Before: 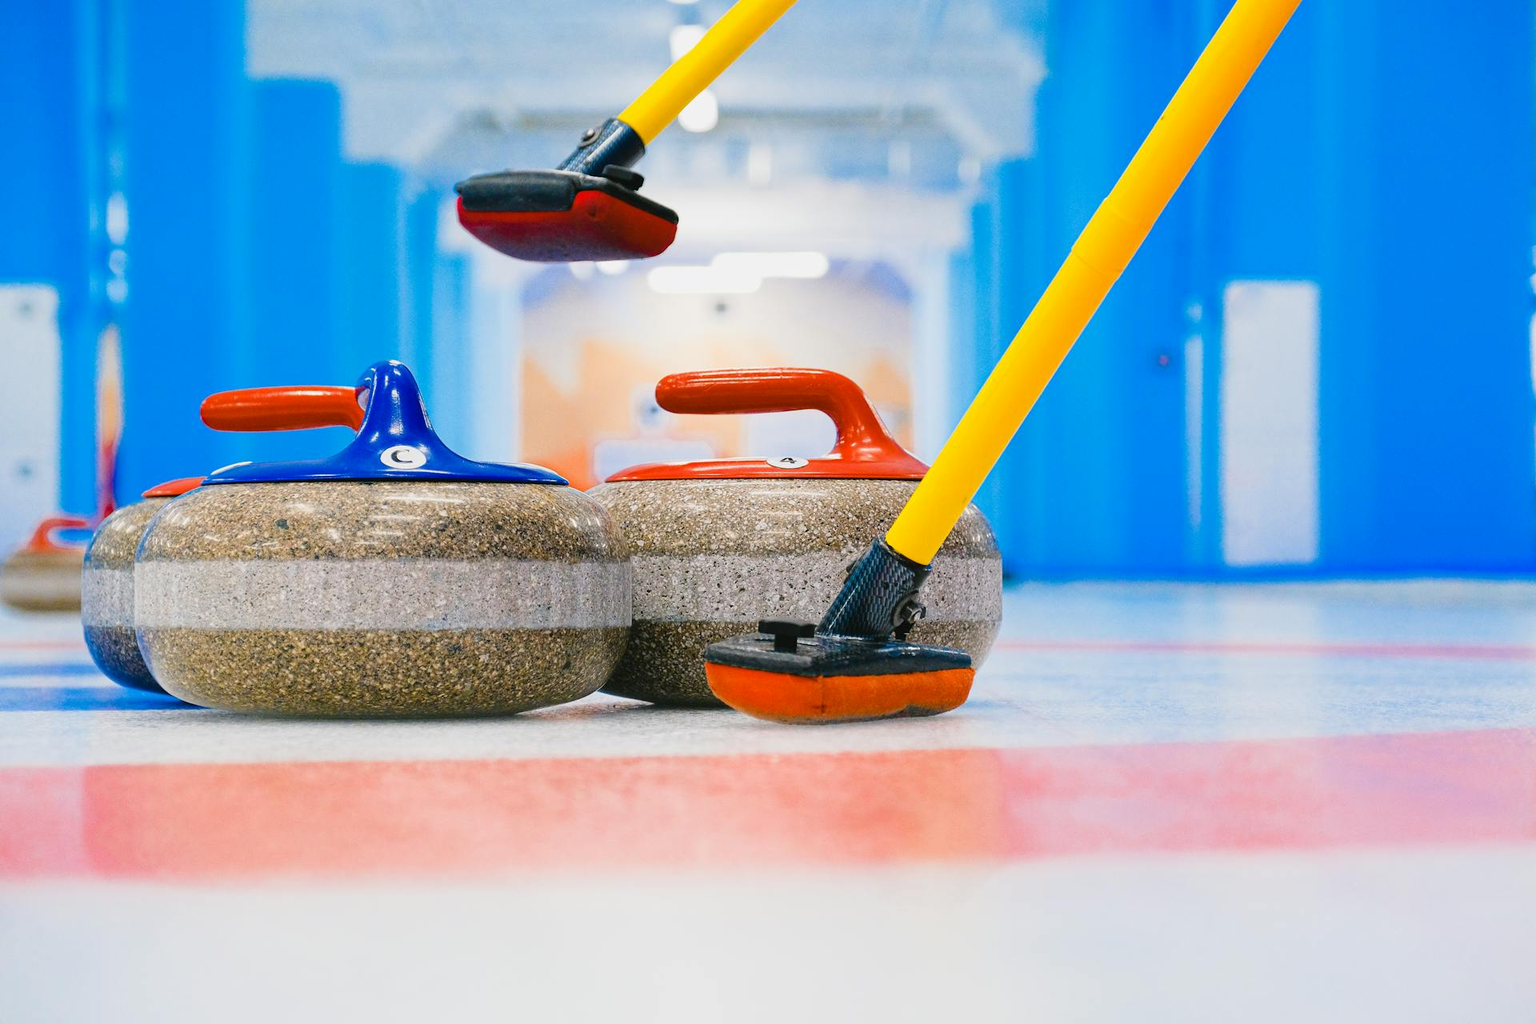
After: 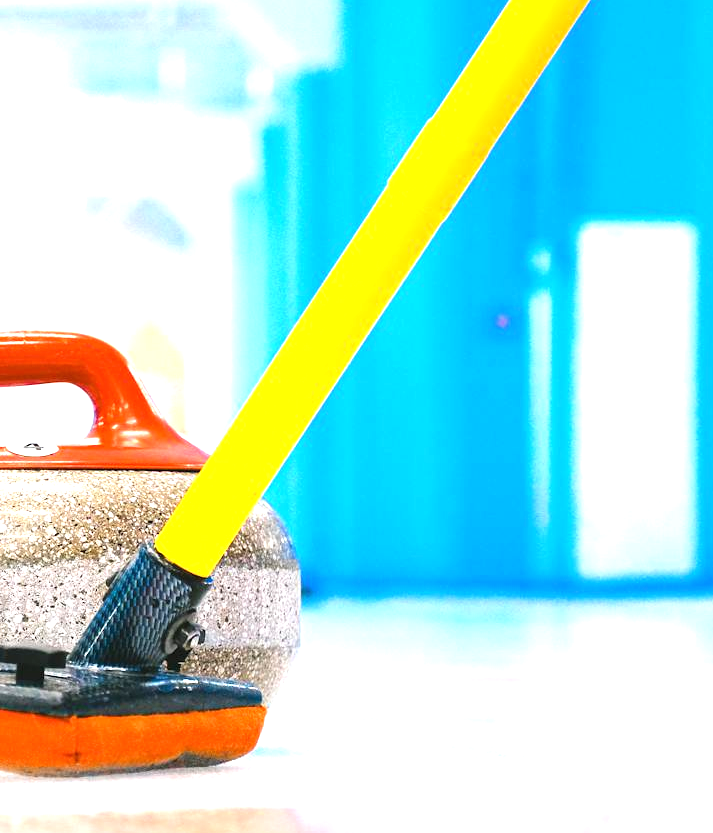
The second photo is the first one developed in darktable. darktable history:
crop and rotate: left 49.627%, top 10.103%, right 13.226%, bottom 24.781%
exposure: black level correction 0, exposure 1.199 EV, compensate highlight preservation false
